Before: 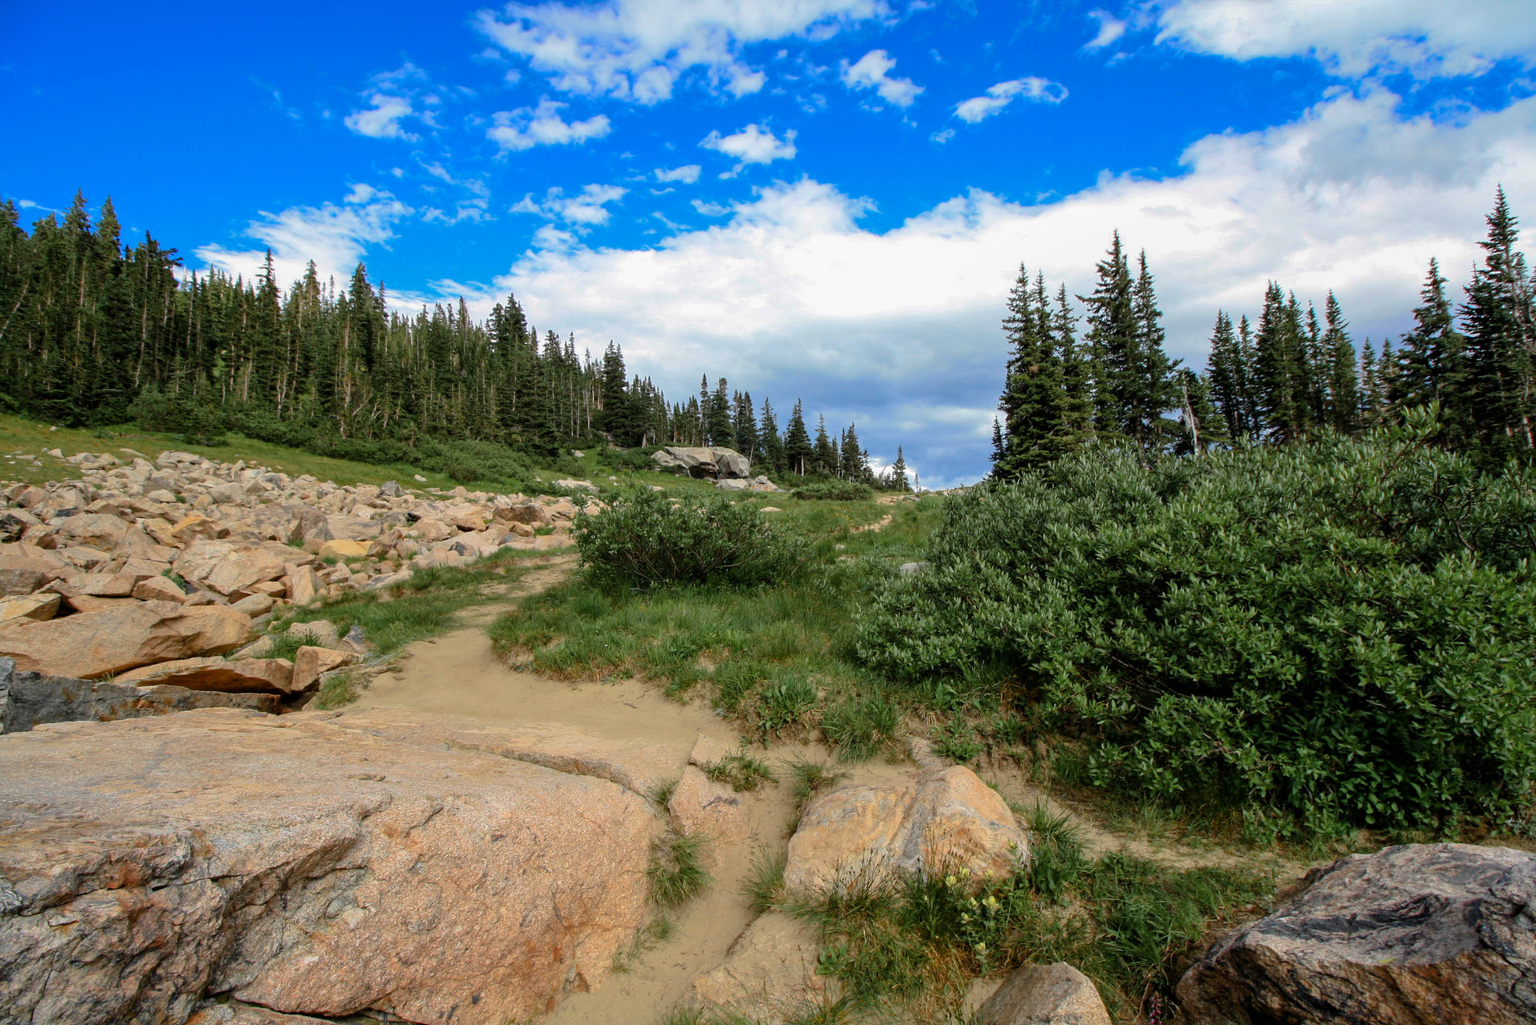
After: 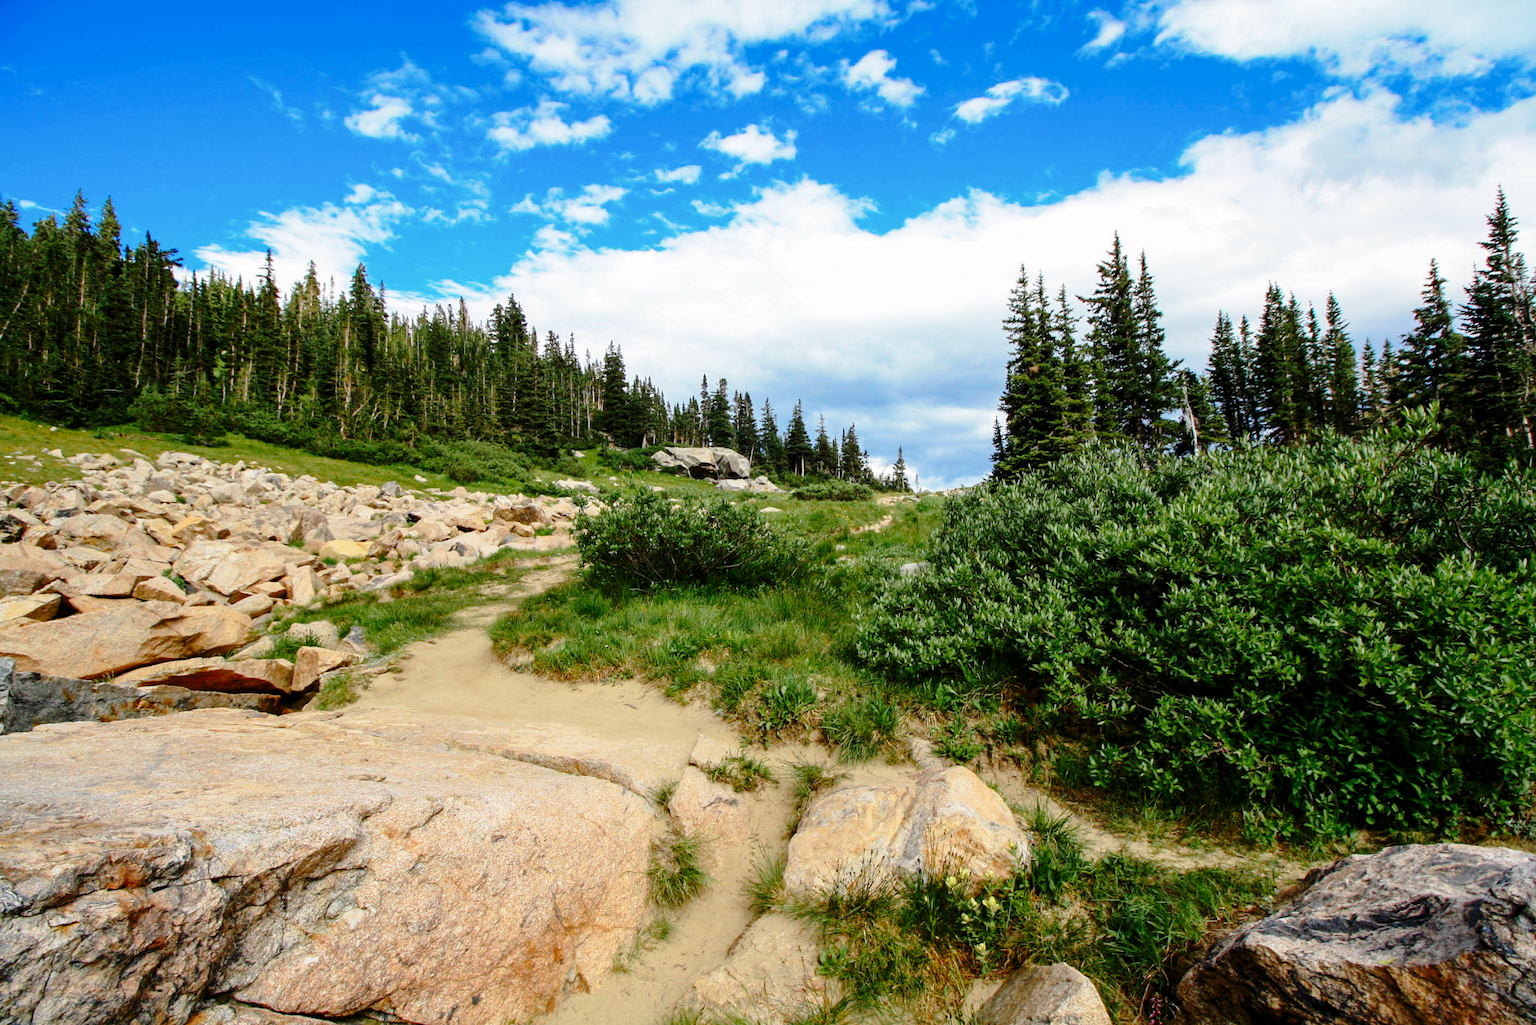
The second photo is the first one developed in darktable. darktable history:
white balance: emerald 1
base curve: curves: ch0 [(0, 0) (0.028, 0.03) (0.121, 0.232) (0.46, 0.748) (0.859, 0.968) (1, 1)], preserve colors none
contrast brightness saturation: brightness -0.09
